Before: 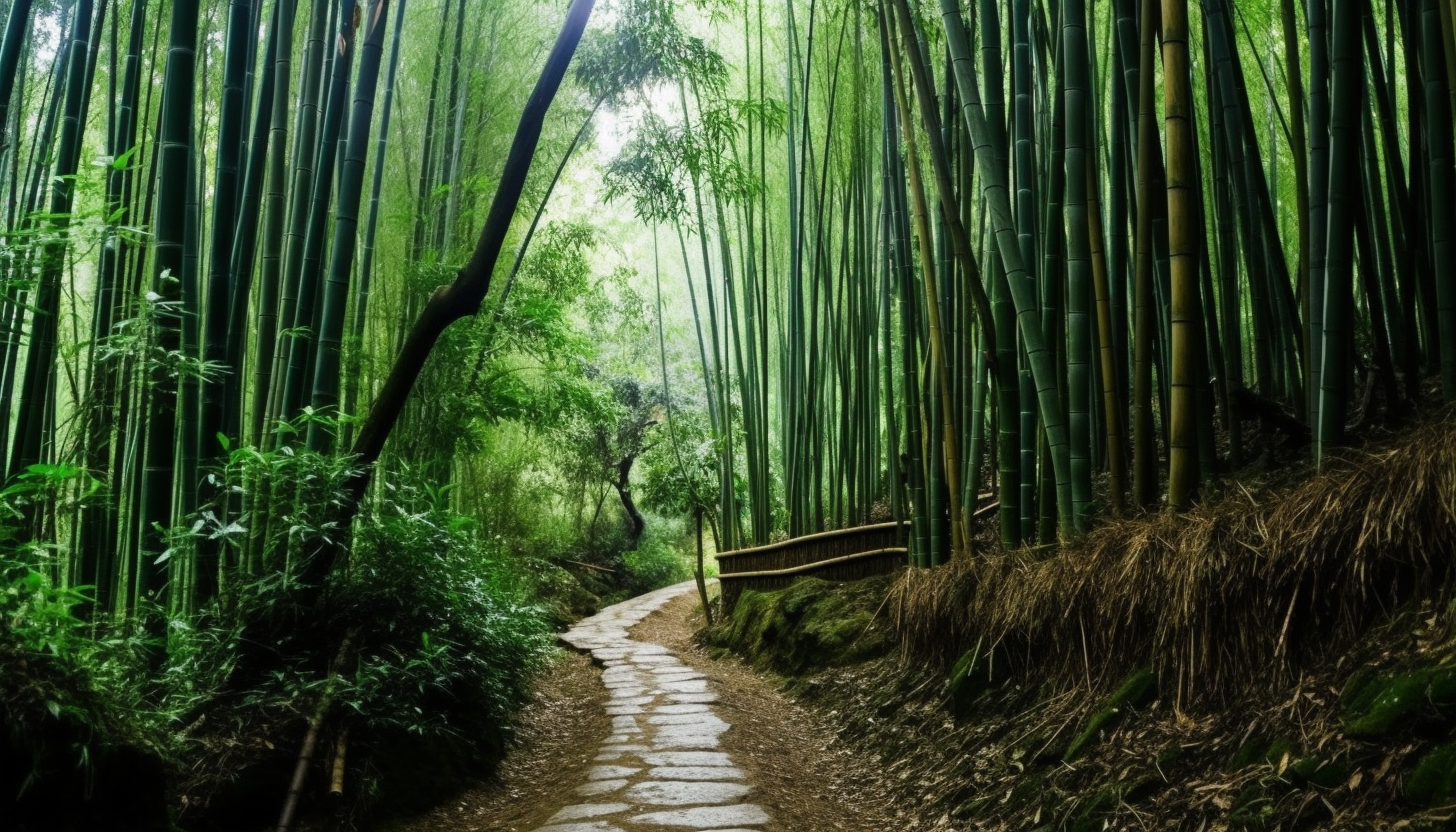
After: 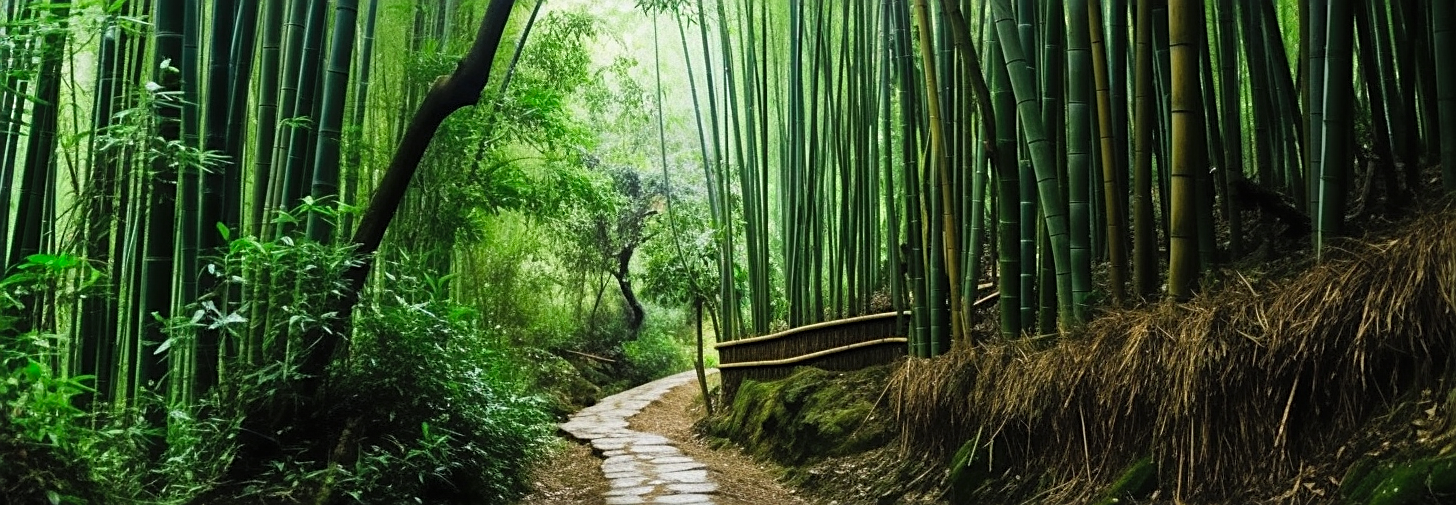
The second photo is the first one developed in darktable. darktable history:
crop and rotate: top 25.357%, bottom 13.942%
sharpen: on, module defaults
contrast brightness saturation: brightness 0.09, saturation 0.19
